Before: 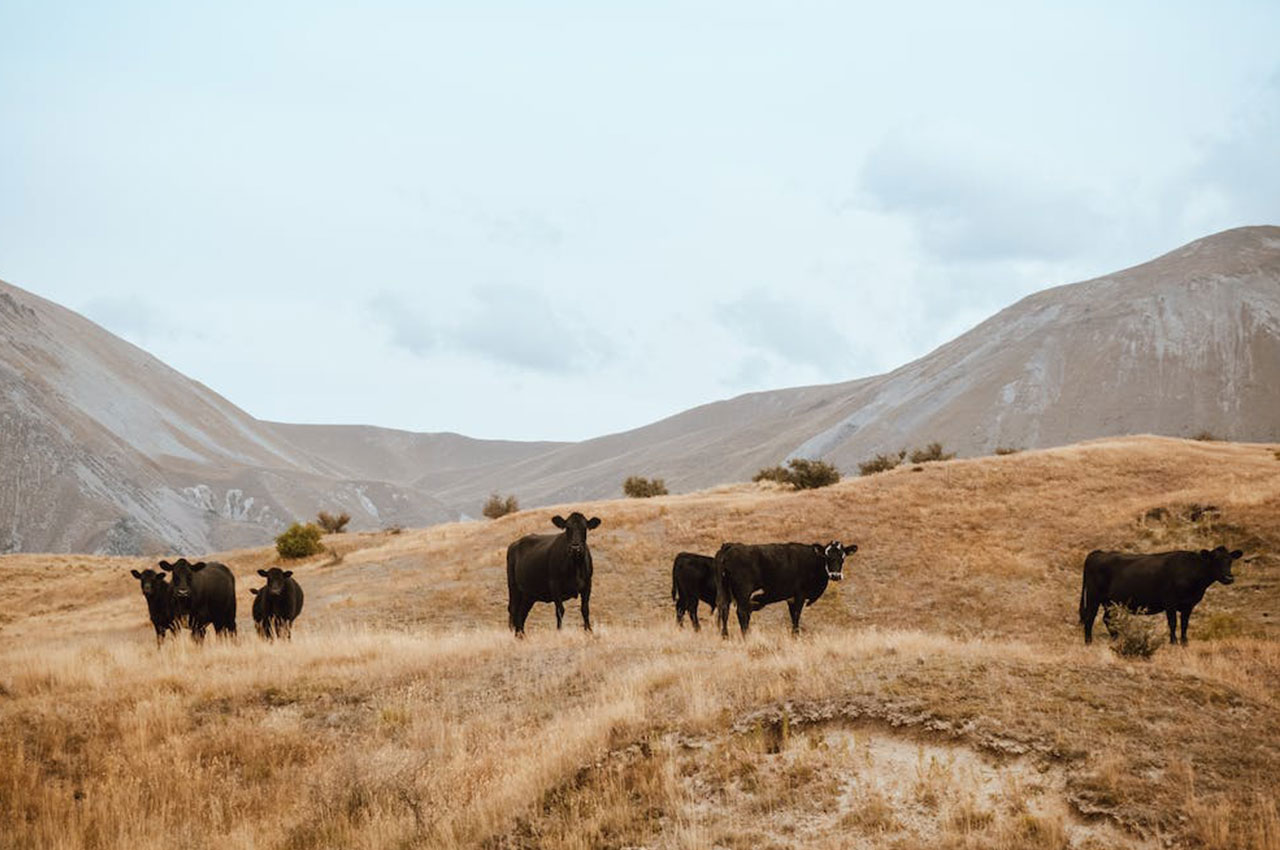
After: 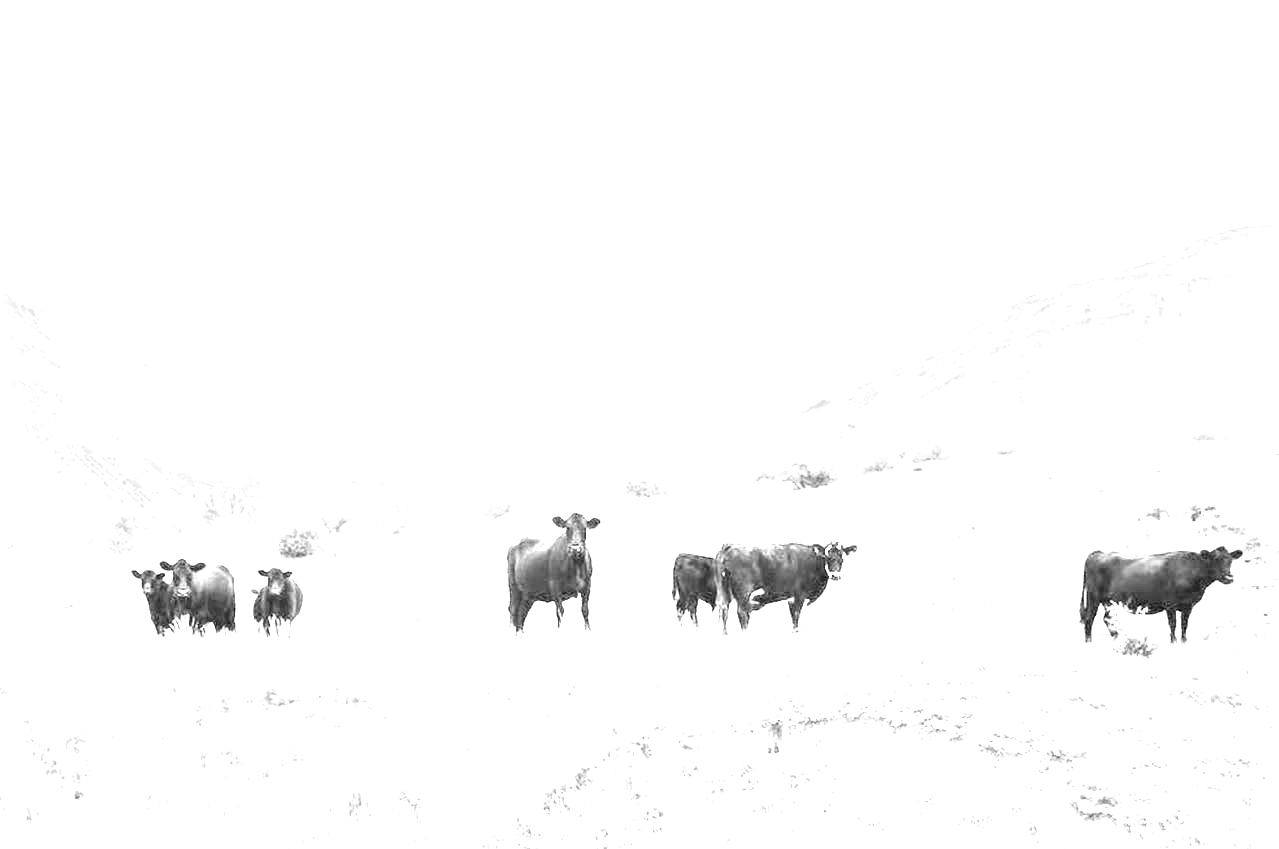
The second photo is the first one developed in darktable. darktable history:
white balance: red 8, blue 8
monochrome: on, module defaults
